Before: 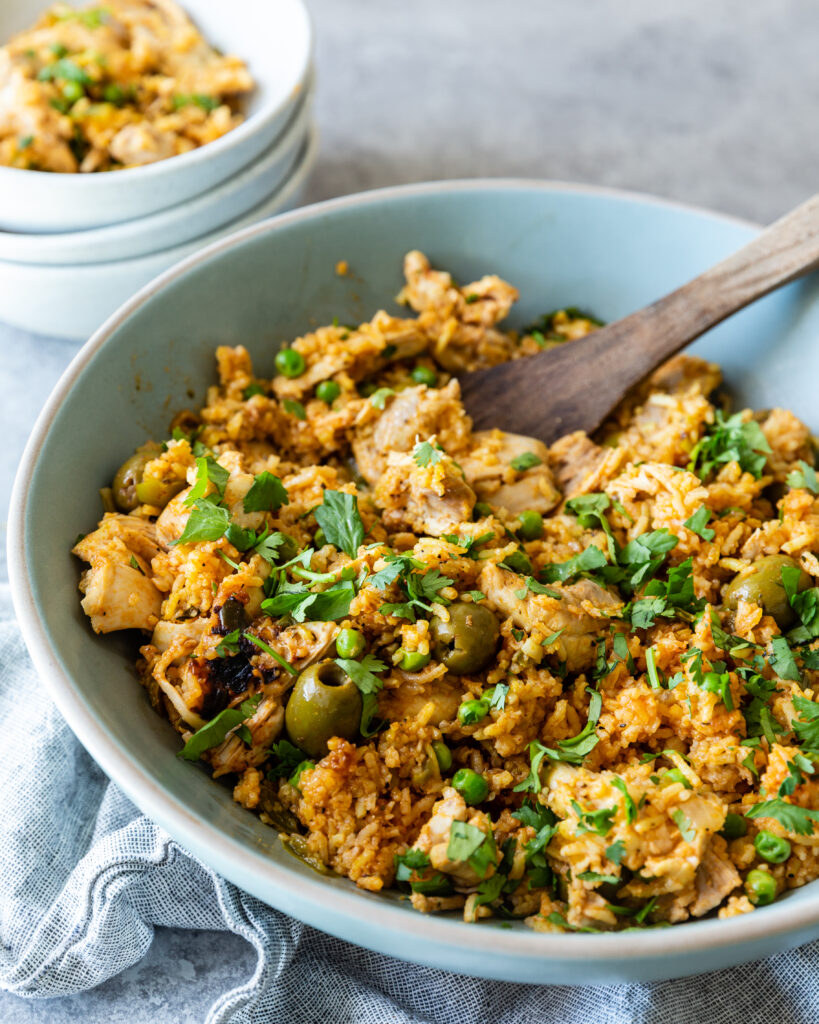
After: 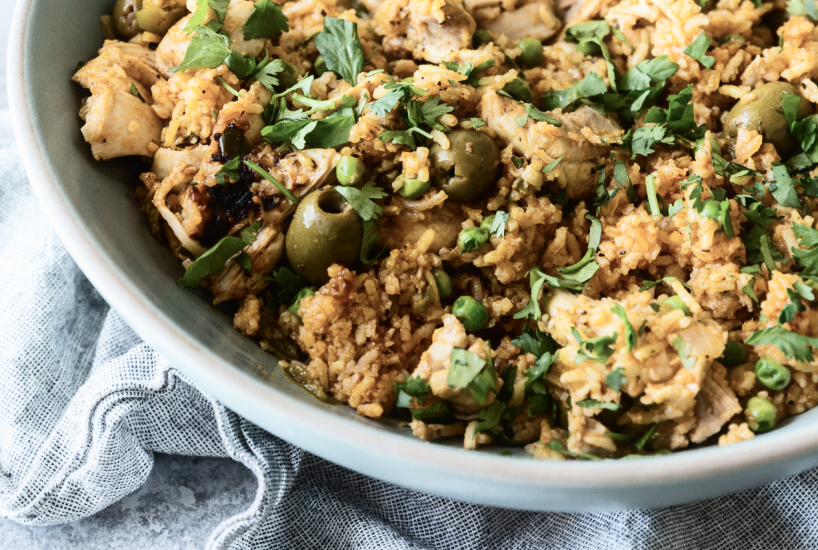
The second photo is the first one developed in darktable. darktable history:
contrast equalizer: octaves 7, y [[0.6 ×6], [0.55 ×6], [0 ×6], [0 ×6], [0 ×6]], mix -0.3
crop and rotate: top 46.237%
contrast brightness saturation: contrast 0.25, saturation -0.31
